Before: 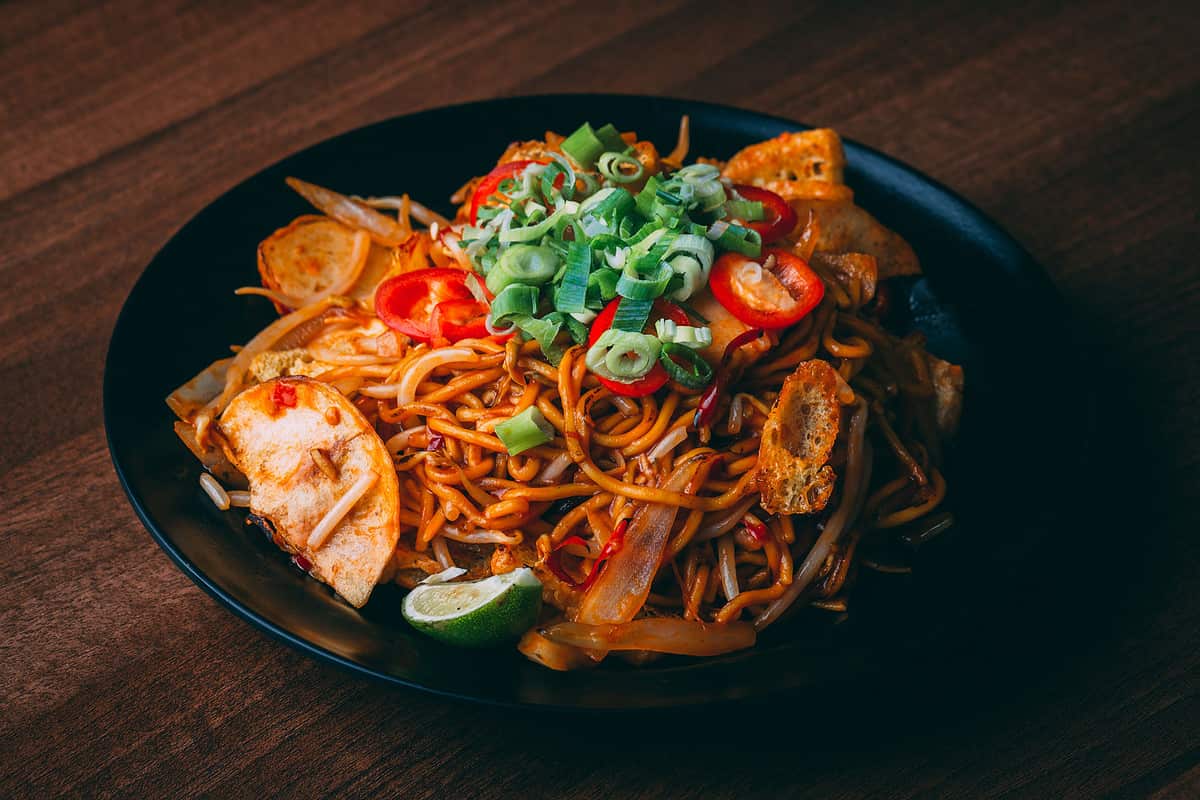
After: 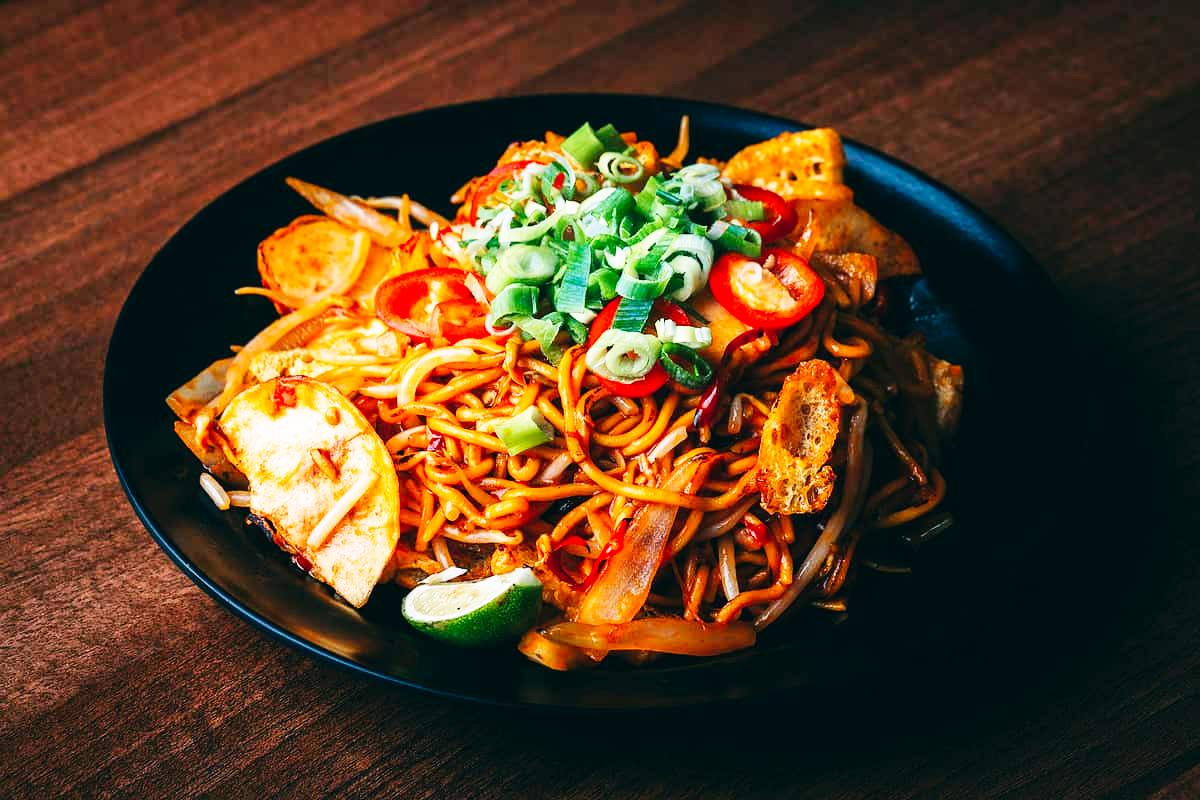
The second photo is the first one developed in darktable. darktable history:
base curve: curves: ch0 [(0, 0.003) (0.001, 0.002) (0.006, 0.004) (0.02, 0.022) (0.048, 0.086) (0.094, 0.234) (0.162, 0.431) (0.258, 0.629) (0.385, 0.8) (0.548, 0.918) (0.751, 0.988) (1, 1)], preserve colors none
tone equalizer: smoothing diameter 2.12%, edges refinement/feathering 23.96, mask exposure compensation -1.57 EV, filter diffusion 5
